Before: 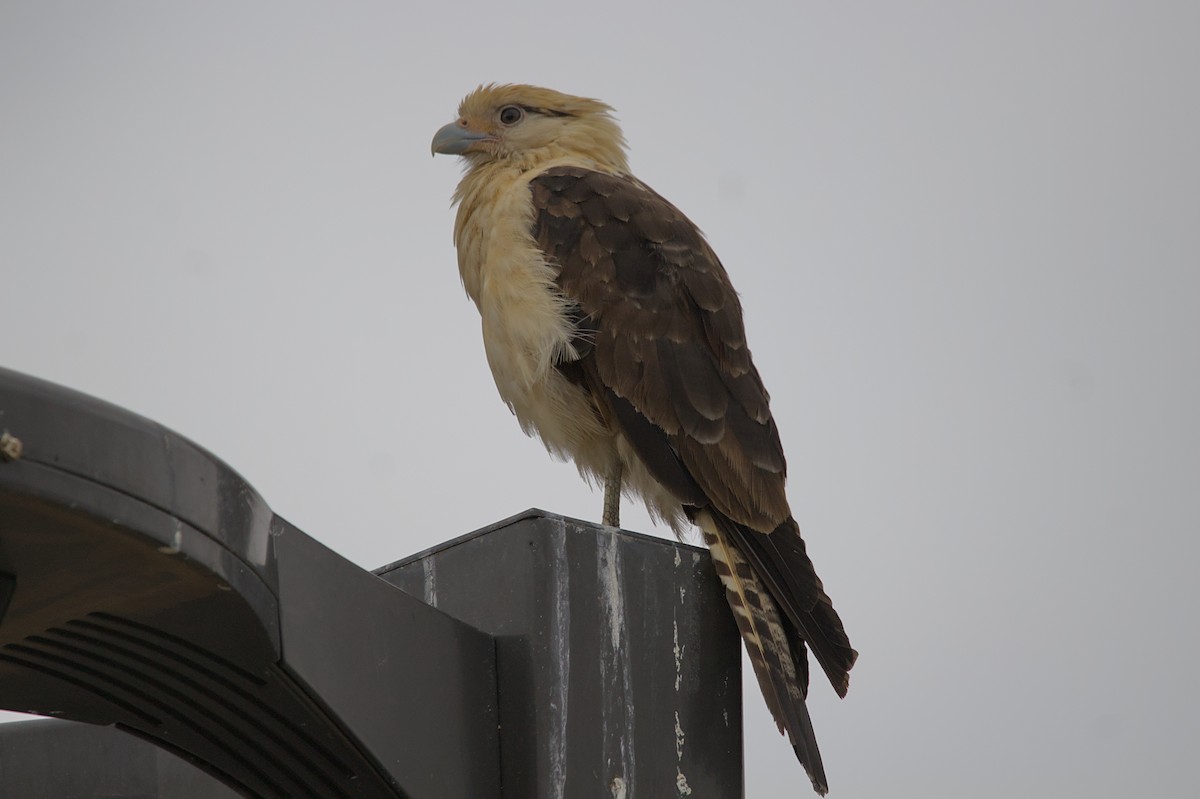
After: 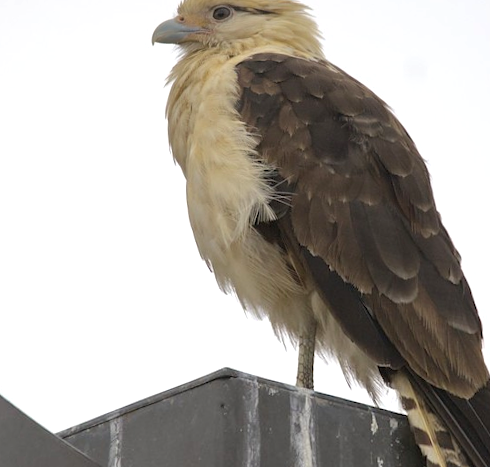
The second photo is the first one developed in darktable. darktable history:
color zones: curves: ch1 [(0.113, 0.438) (0.75, 0.5)]; ch2 [(0.12, 0.526) (0.75, 0.5)]
exposure: exposure 1 EV, compensate highlight preservation false
rotate and perspective: rotation 0.72°, lens shift (vertical) -0.352, lens shift (horizontal) -0.051, crop left 0.152, crop right 0.859, crop top 0.019, crop bottom 0.964
crop: left 17.835%, top 7.675%, right 32.881%, bottom 32.213%
